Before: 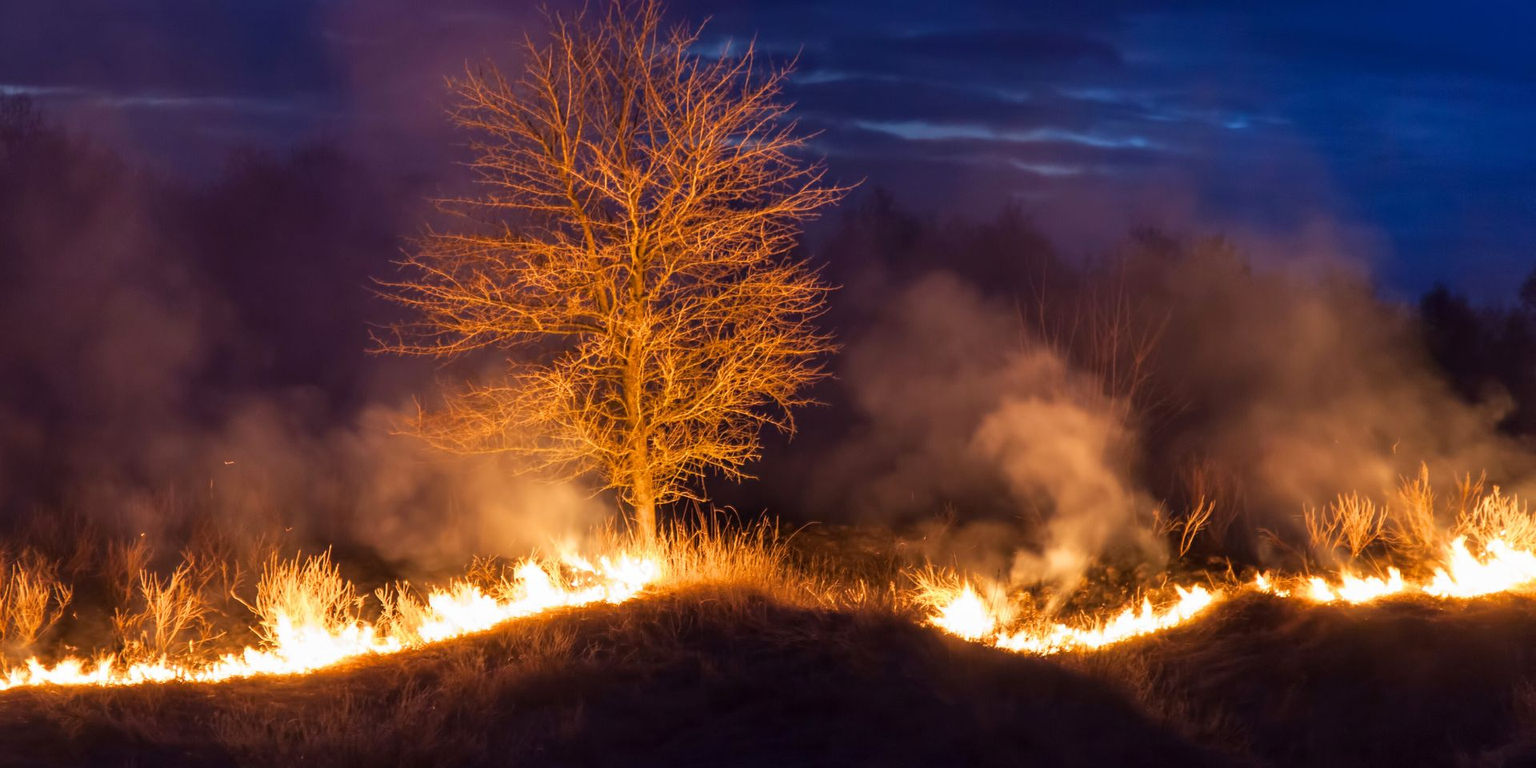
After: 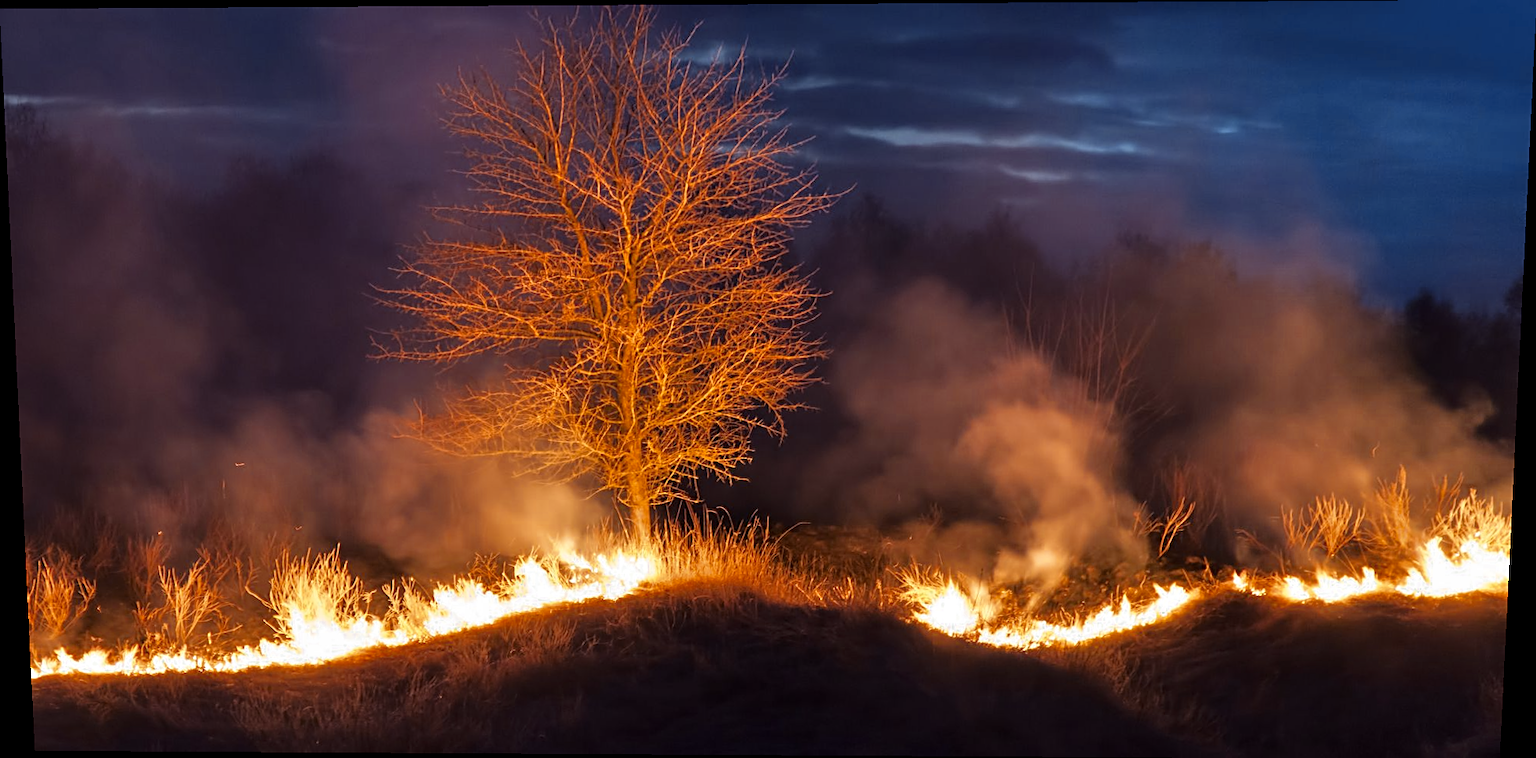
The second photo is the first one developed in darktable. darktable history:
rotate and perspective: lens shift (vertical) 0.048, lens shift (horizontal) -0.024, automatic cropping off
tone equalizer: -8 EV 0.001 EV, -7 EV -0.004 EV, -6 EV 0.009 EV, -5 EV 0.032 EV, -4 EV 0.276 EV, -3 EV 0.644 EV, -2 EV 0.584 EV, -1 EV 0.187 EV, +0 EV 0.024 EV
color zones: curves: ch0 [(0.035, 0.242) (0.25, 0.5) (0.384, 0.214) (0.488, 0.255) (0.75, 0.5)]; ch1 [(0.063, 0.379) (0.25, 0.5) (0.354, 0.201) (0.489, 0.085) (0.729, 0.271)]; ch2 [(0.25, 0.5) (0.38, 0.517) (0.442, 0.51) (0.735, 0.456)]
sharpen: on, module defaults
